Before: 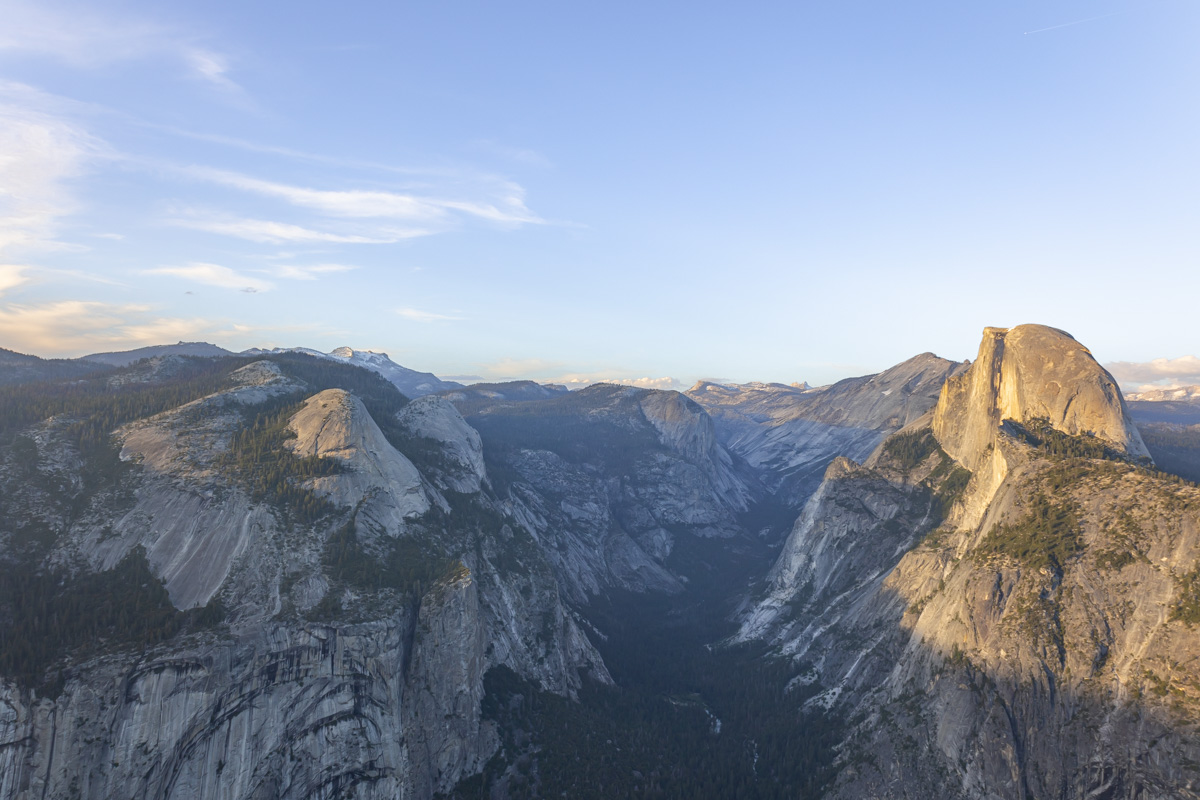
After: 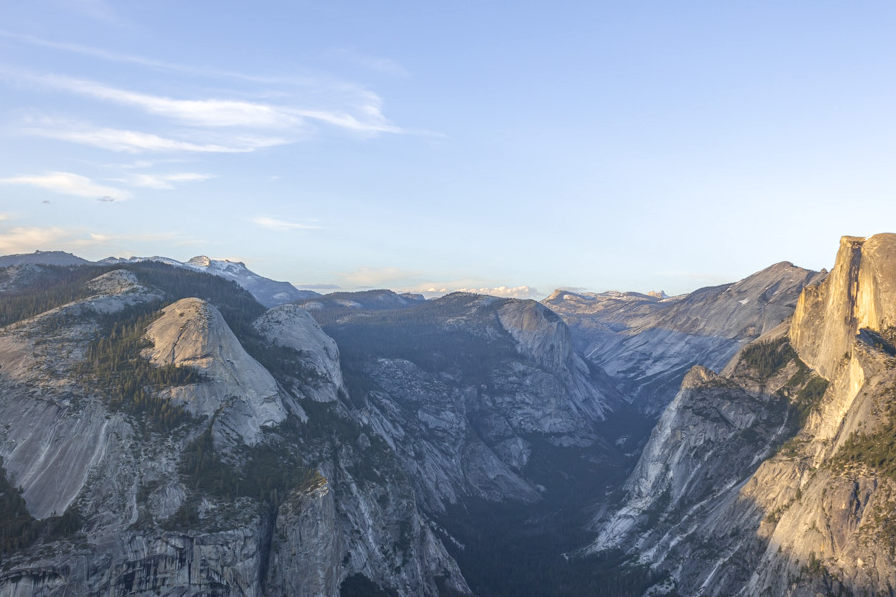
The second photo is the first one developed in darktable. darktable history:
crop and rotate: left 11.977%, top 11.378%, right 13.343%, bottom 13.893%
local contrast: on, module defaults
